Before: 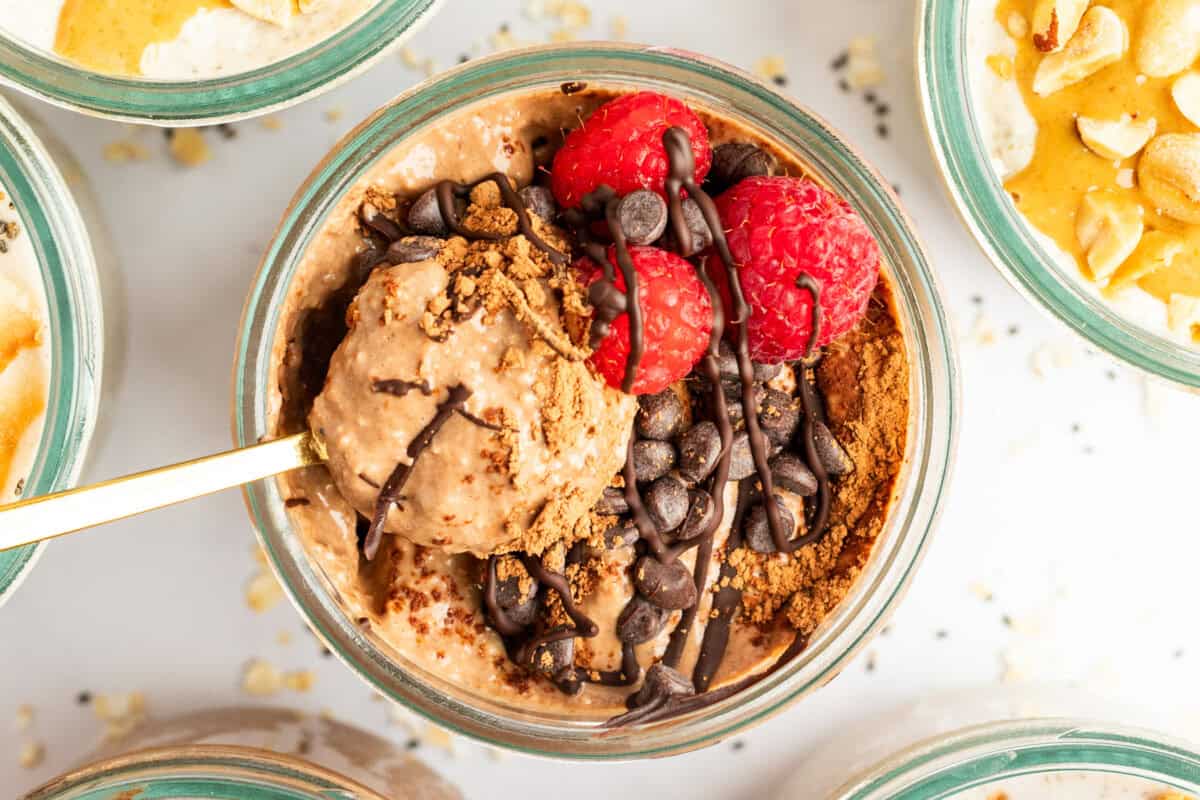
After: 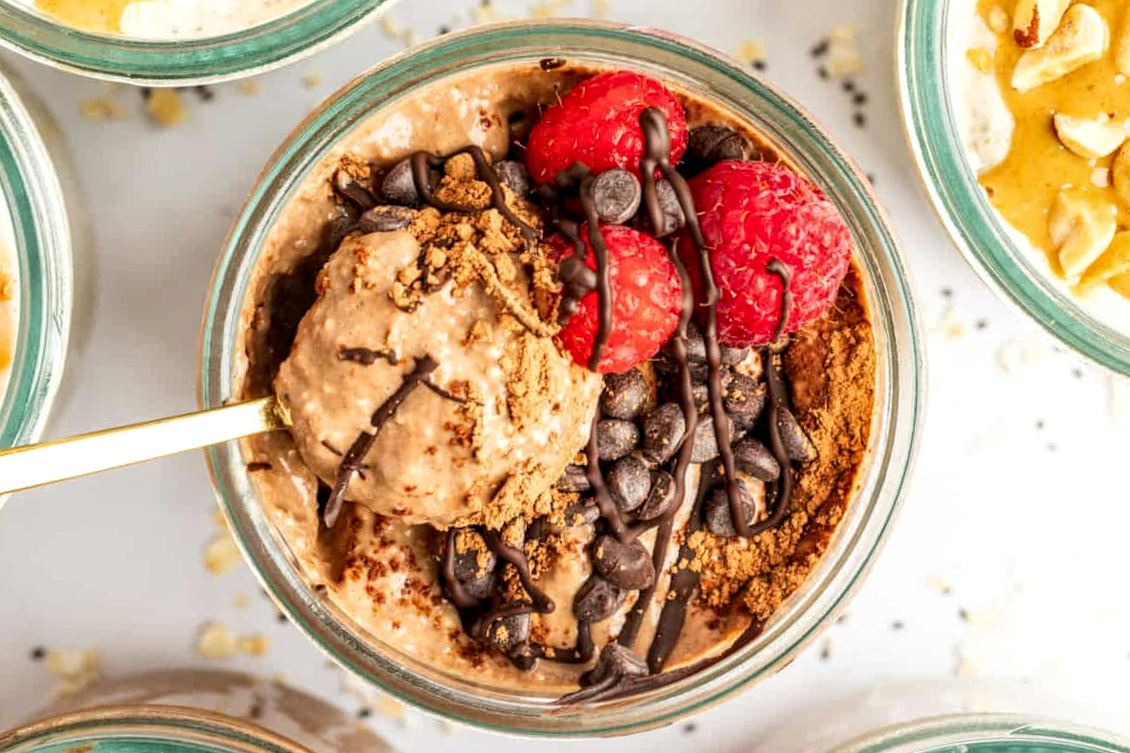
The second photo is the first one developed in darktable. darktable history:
crop and rotate: angle -2.38°
local contrast: detail 130%
